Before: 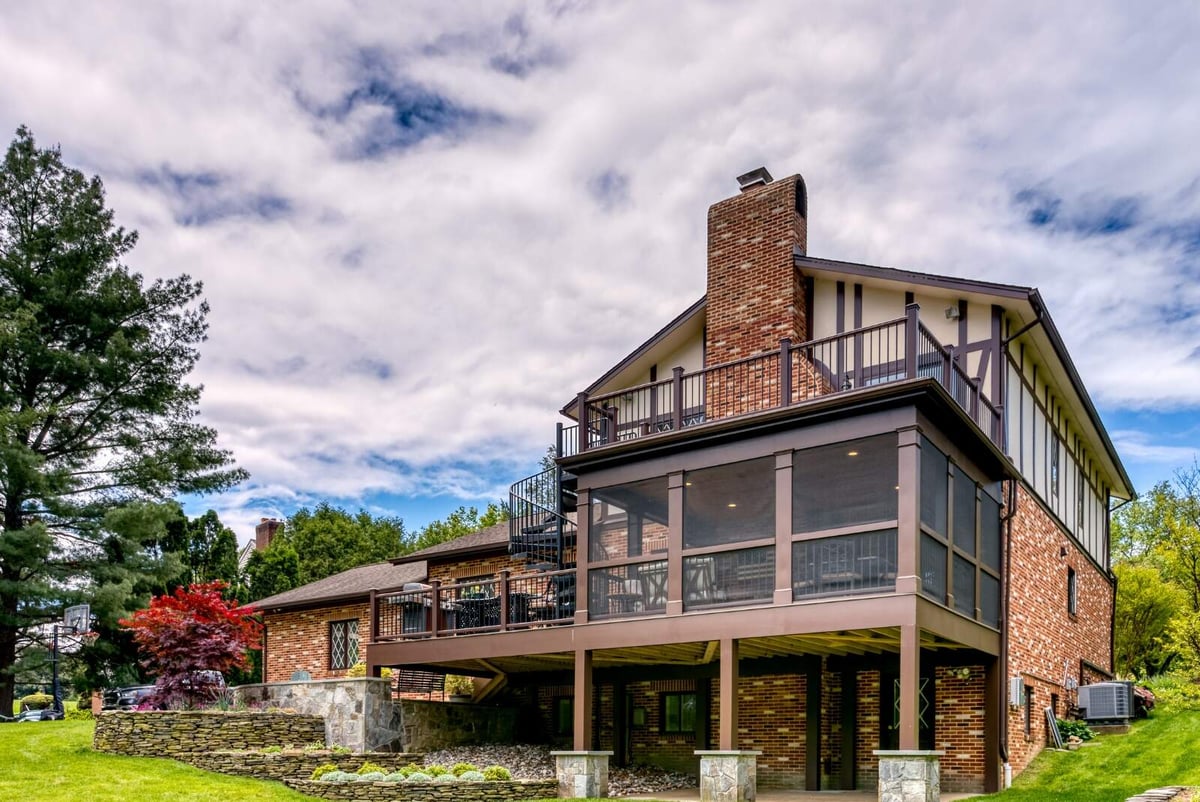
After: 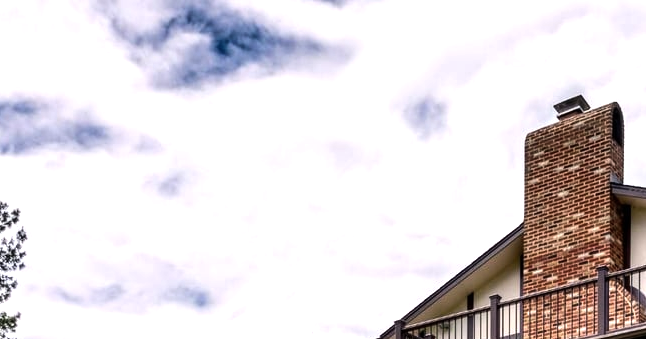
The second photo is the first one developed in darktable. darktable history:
tone equalizer: -8 EV -0.75 EV, -7 EV -0.7 EV, -6 EV -0.6 EV, -5 EV -0.4 EV, -3 EV 0.4 EV, -2 EV 0.6 EV, -1 EV 0.7 EV, +0 EV 0.75 EV, edges refinement/feathering 500, mask exposure compensation -1.57 EV, preserve details no
contrast brightness saturation: saturation -0.05
crop: left 15.306%, top 9.065%, right 30.789%, bottom 48.638%
